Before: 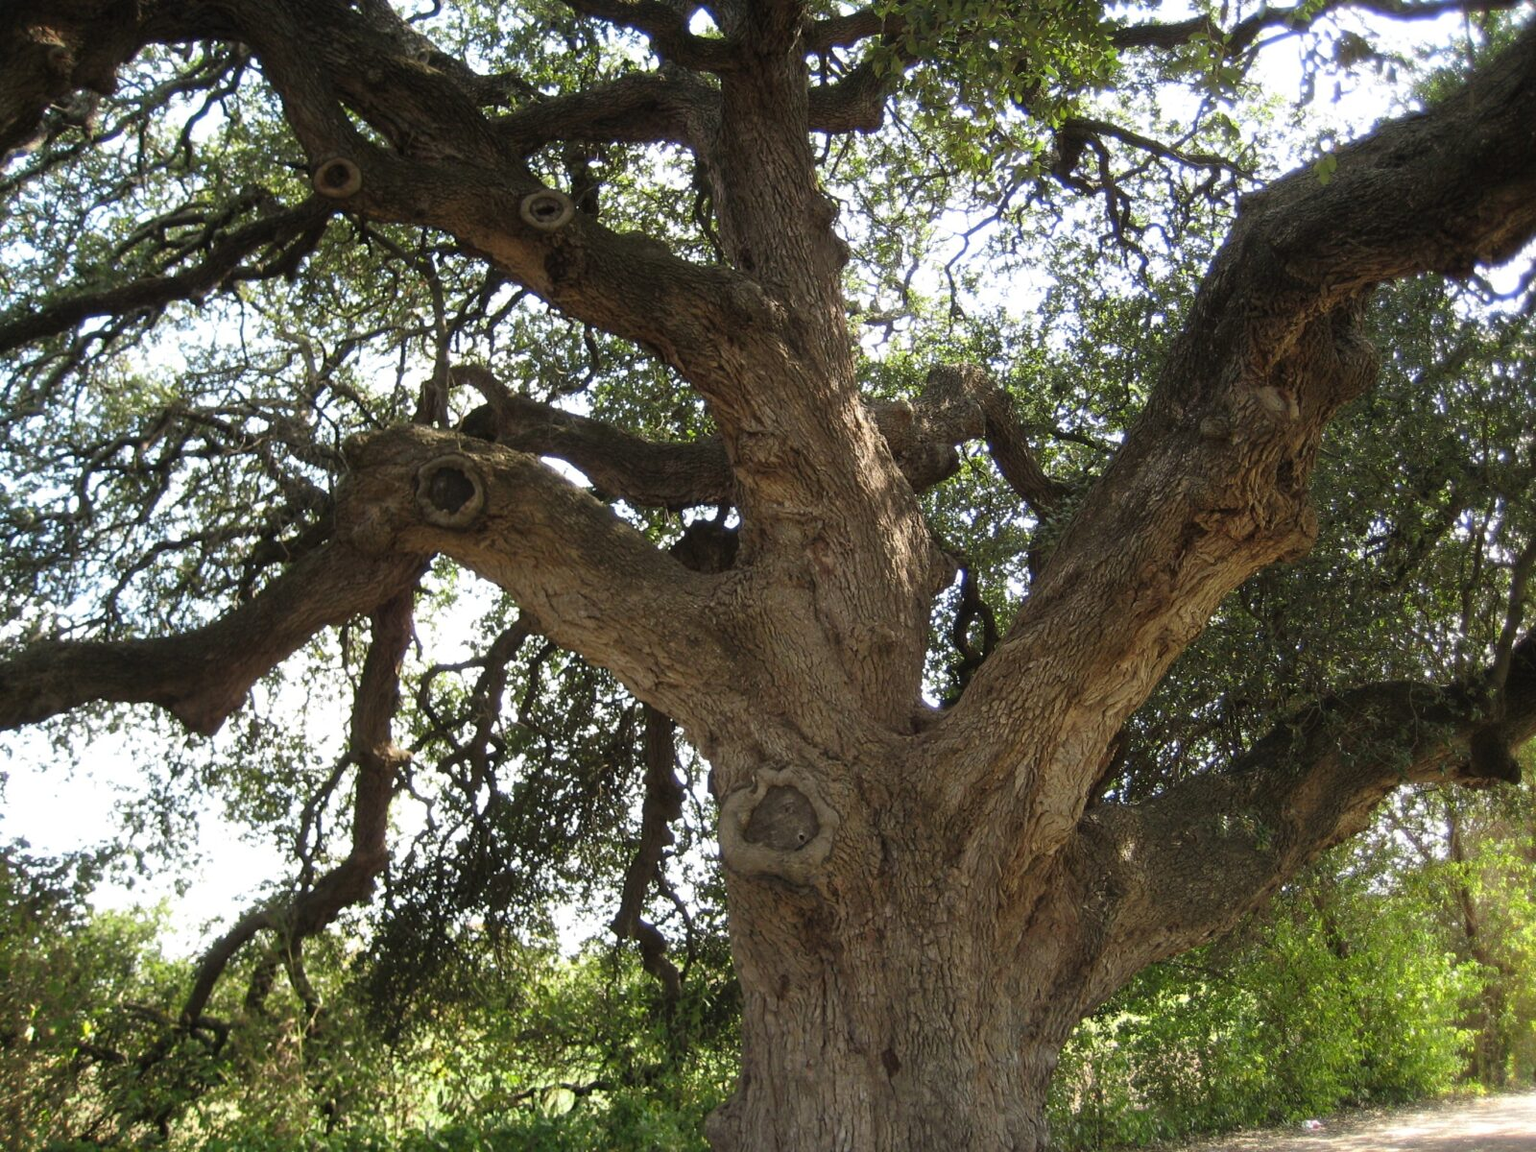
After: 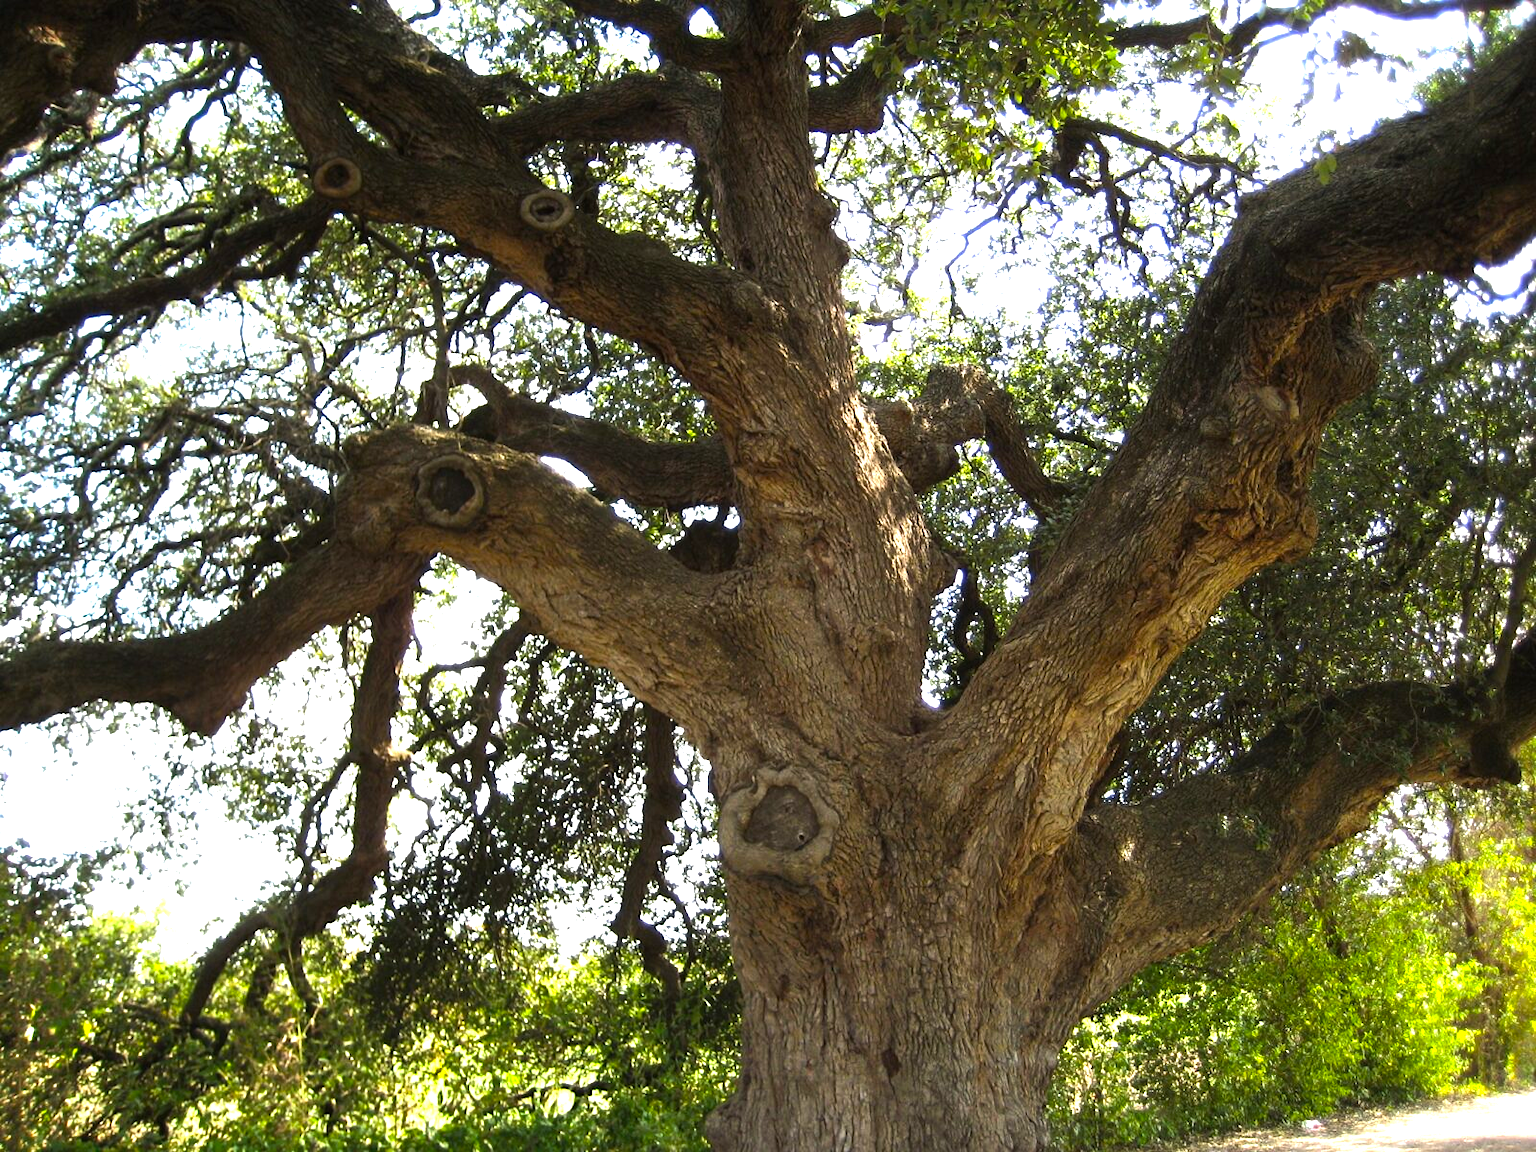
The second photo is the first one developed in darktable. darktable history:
exposure: black level correction 0.001, exposure 0.499 EV, compensate highlight preservation false
color balance rgb: perceptual saturation grading › global saturation 30.959%, perceptual brilliance grading › global brilliance 20.362%, perceptual brilliance grading › shadows -40.313%
levels: mode automatic
